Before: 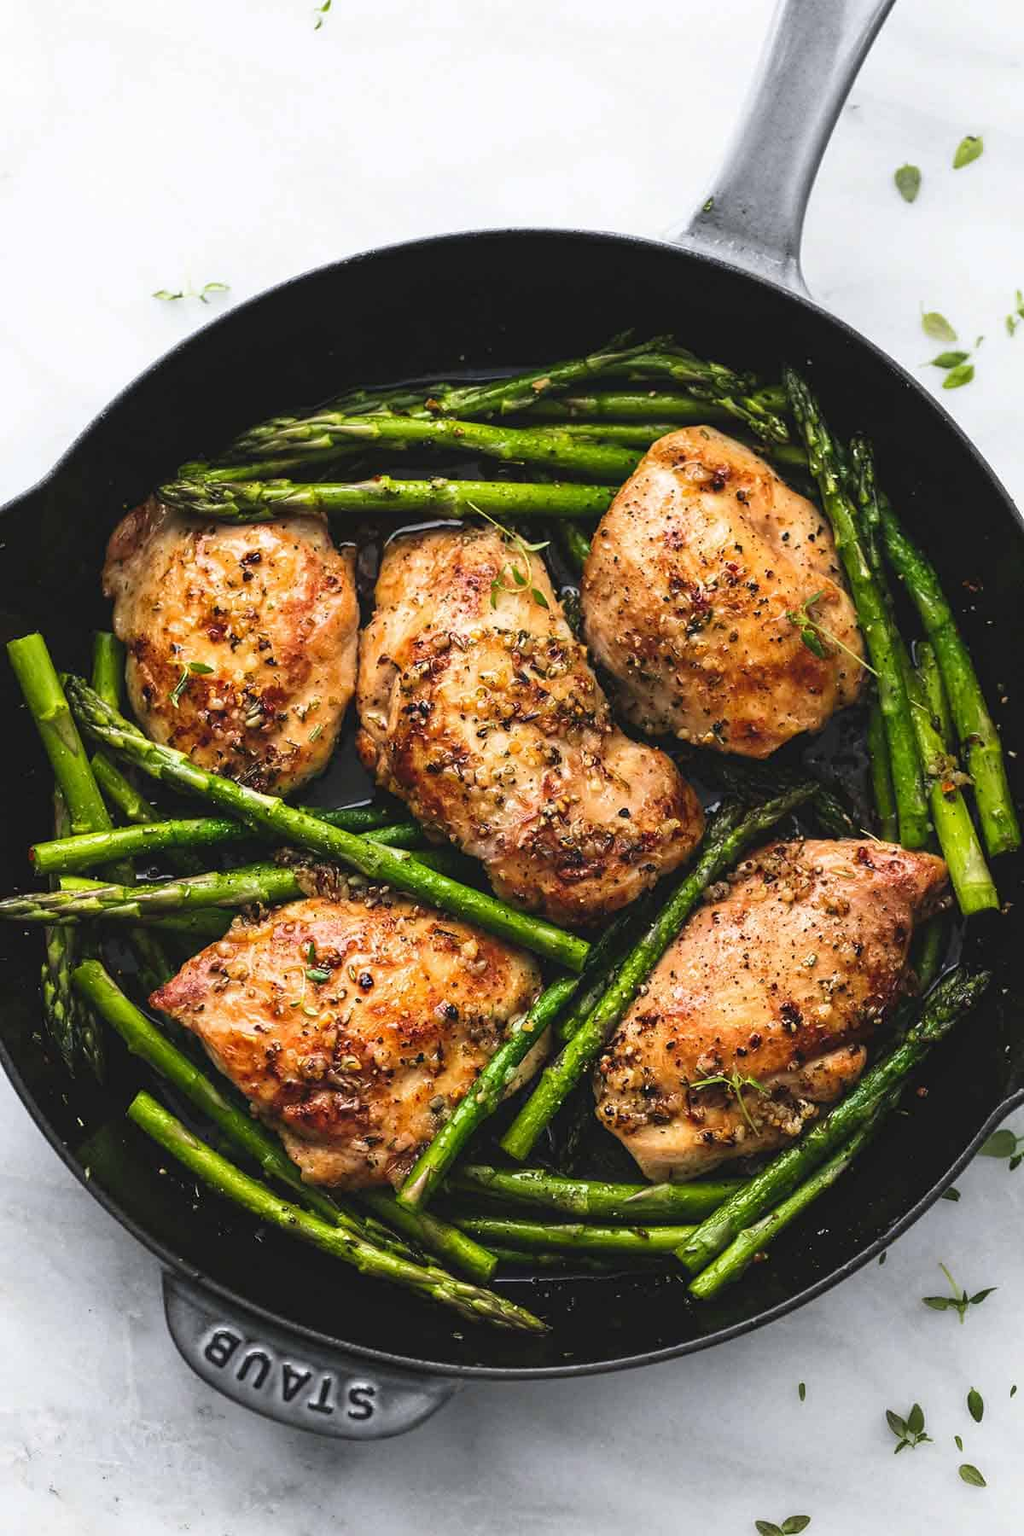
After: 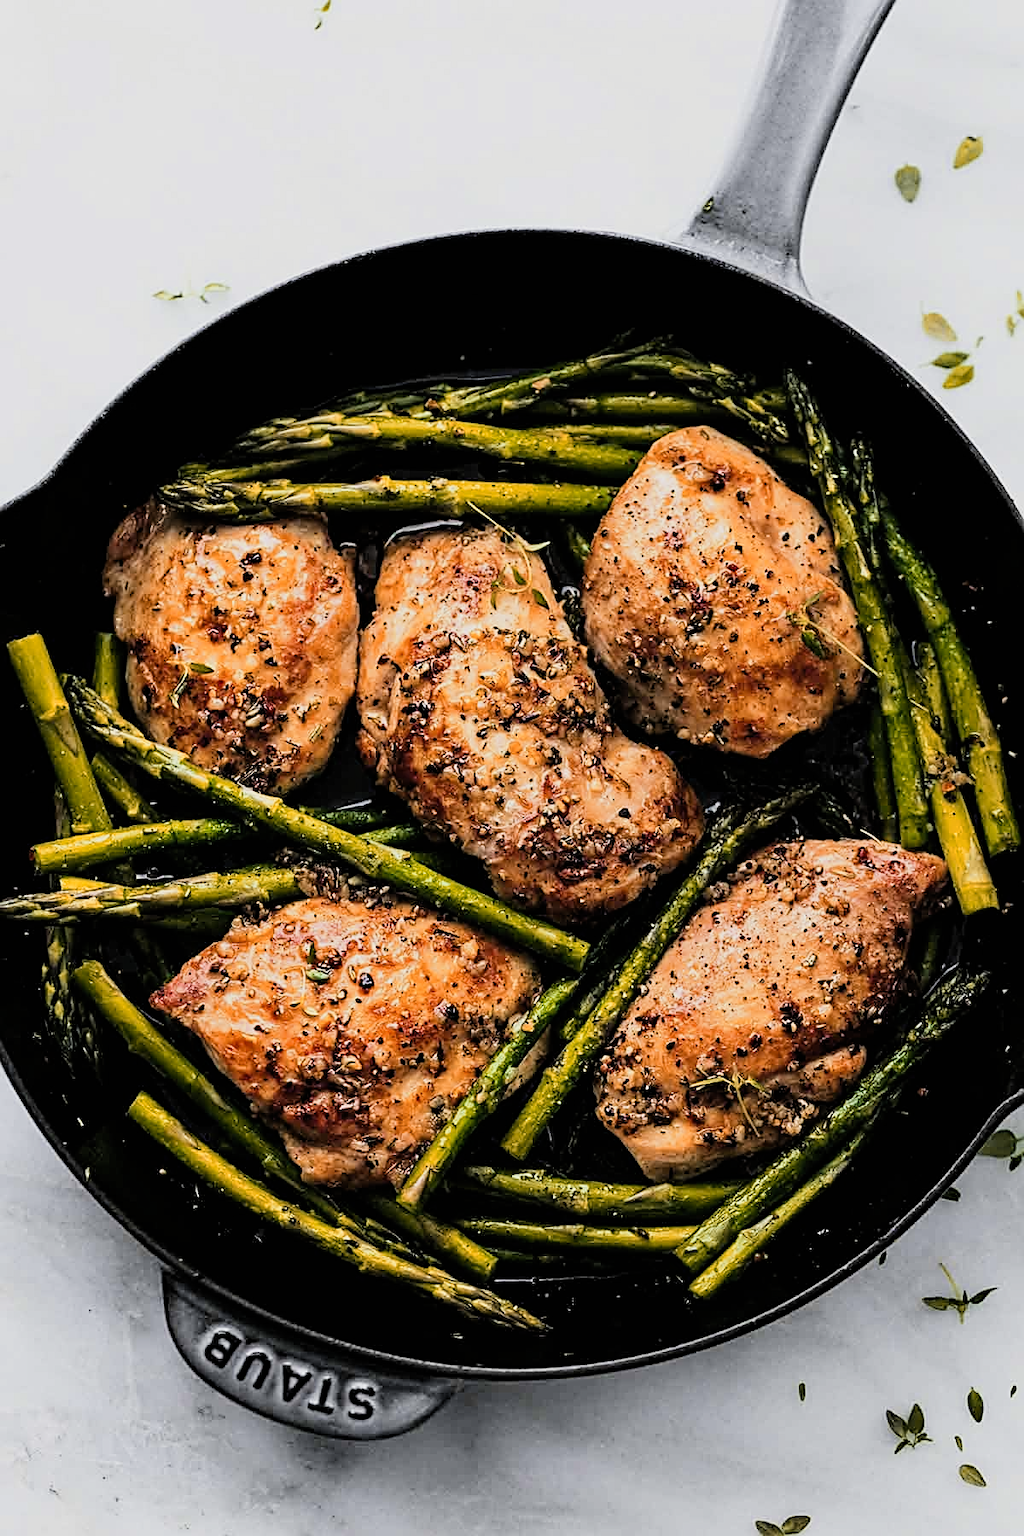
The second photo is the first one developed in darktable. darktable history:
sharpen: radius 2.534, amount 0.62
filmic rgb: black relative exposure -5.13 EV, white relative exposure 4 EV, hardness 2.89, contrast 1.296
haze removal: compatibility mode true, adaptive false
color zones: curves: ch2 [(0, 0.5) (0.143, 0.5) (0.286, 0.416) (0.429, 0.5) (0.571, 0.5) (0.714, 0.5) (0.857, 0.5) (1, 0.5)]
